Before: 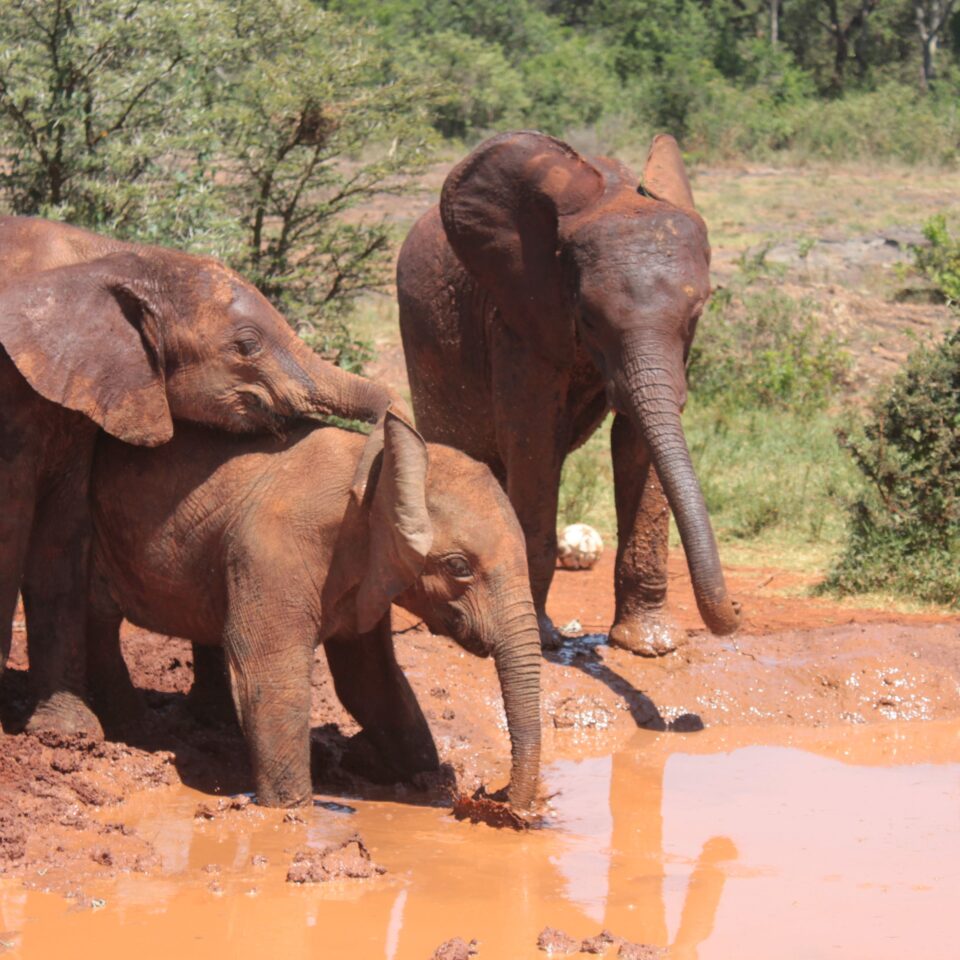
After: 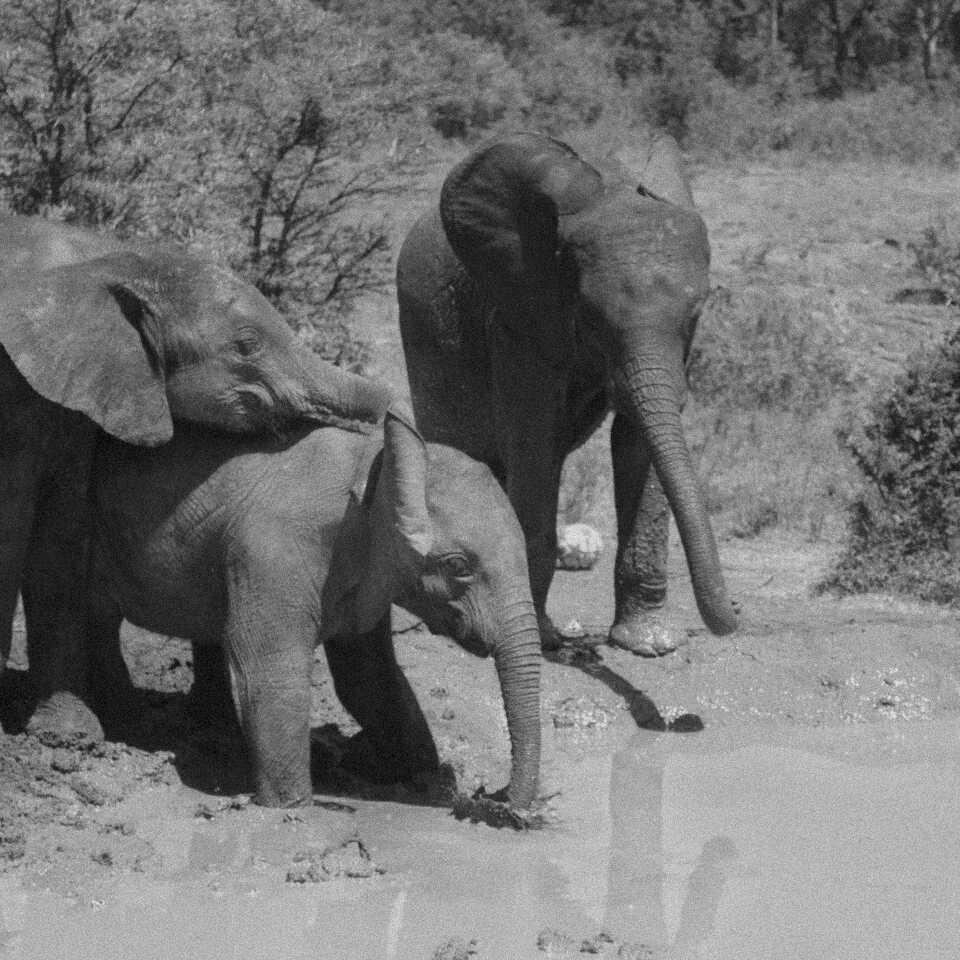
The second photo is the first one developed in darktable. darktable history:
monochrome: a 79.32, b 81.83, size 1.1
grain: coarseness 9.38 ISO, strength 34.99%, mid-tones bias 0%
velvia: on, module defaults
